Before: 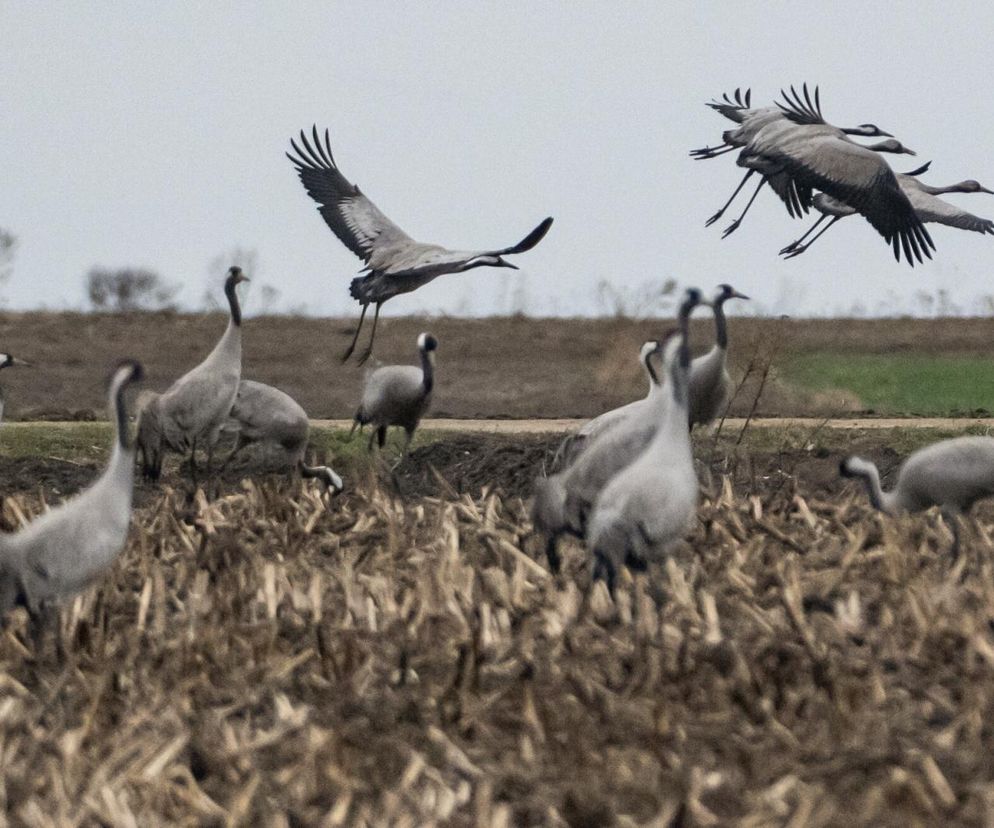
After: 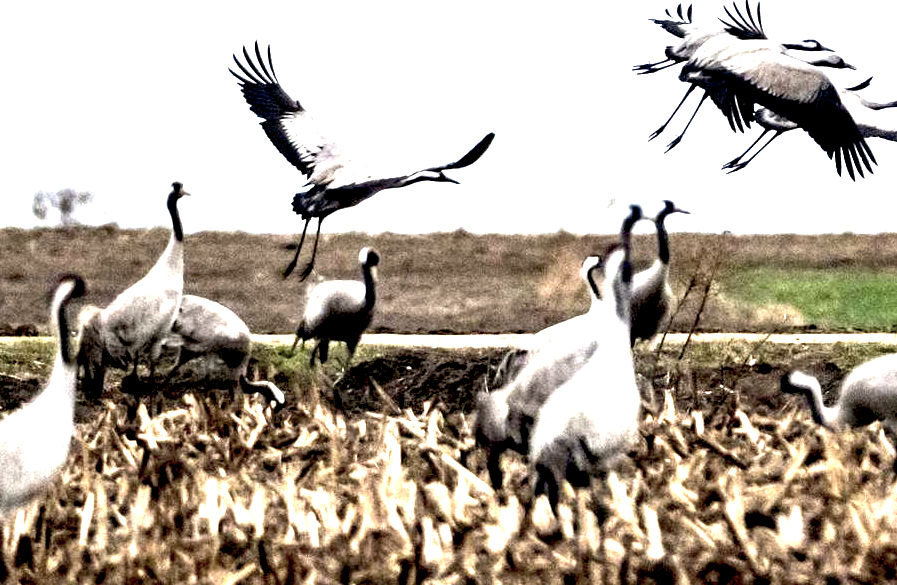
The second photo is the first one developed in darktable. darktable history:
color balance rgb: power › luminance 0.815%, power › chroma 0.421%, power › hue 33.5°, perceptual saturation grading › global saturation -31.626%, perceptual brilliance grading › highlights 47.479%, perceptual brilliance grading › mid-tones 21.368%, perceptual brilliance grading › shadows -6.401%, global vibrance 20%
crop: left 5.905%, top 10.321%, right 3.797%, bottom 18.927%
exposure: black level correction 0.034, exposure 0.91 EV, compensate highlight preservation false
